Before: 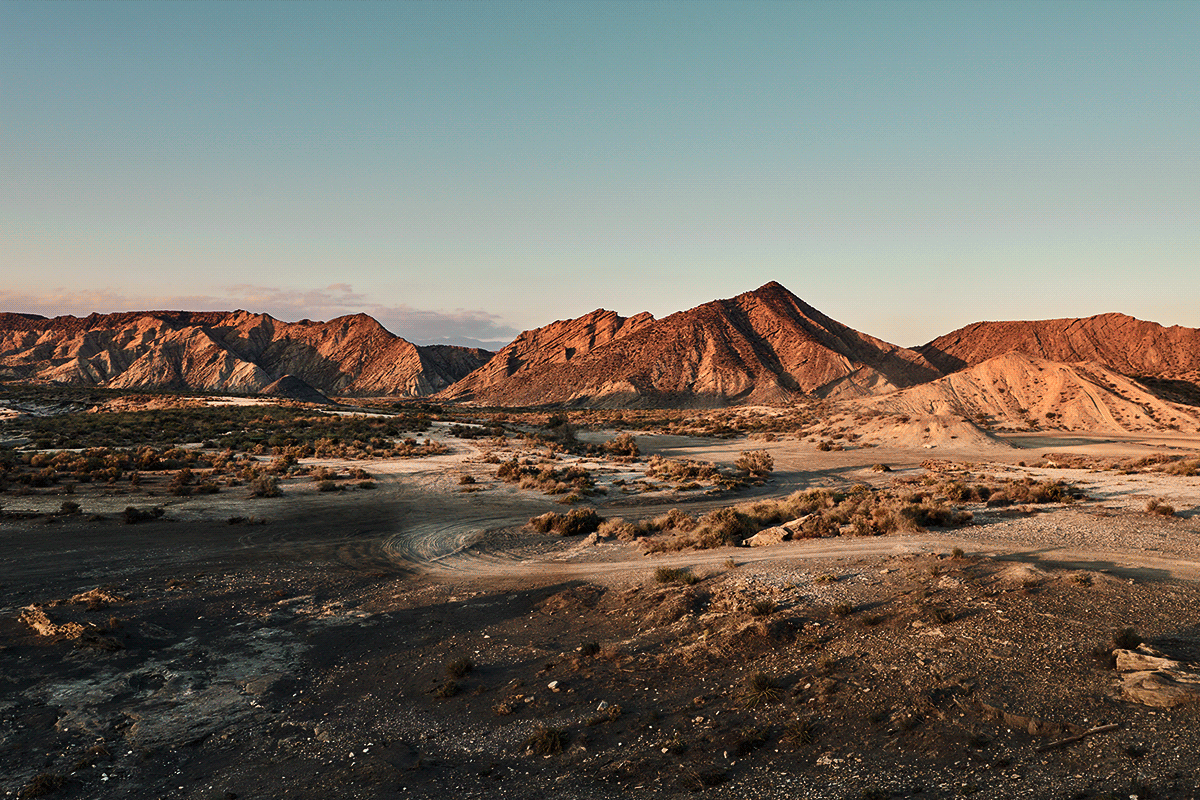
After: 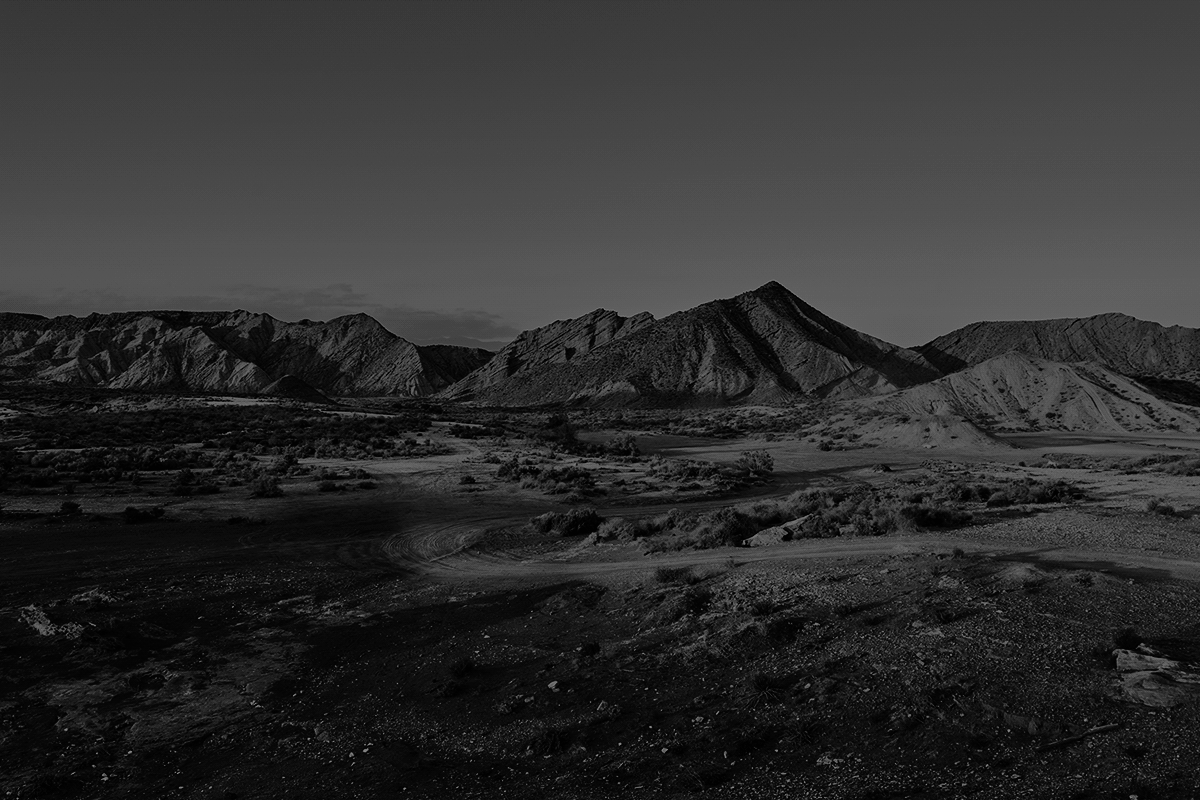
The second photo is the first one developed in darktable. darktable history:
monochrome: a 2.21, b -1.33, size 2.2
color correction: highlights a* 4.02, highlights b* 4.98, shadows a* -7.55, shadows b* 4.98
exposure: exposure -2.002 EV, compensate highlight preservation false
graduated density: hue 238.83°, saturation 50%
